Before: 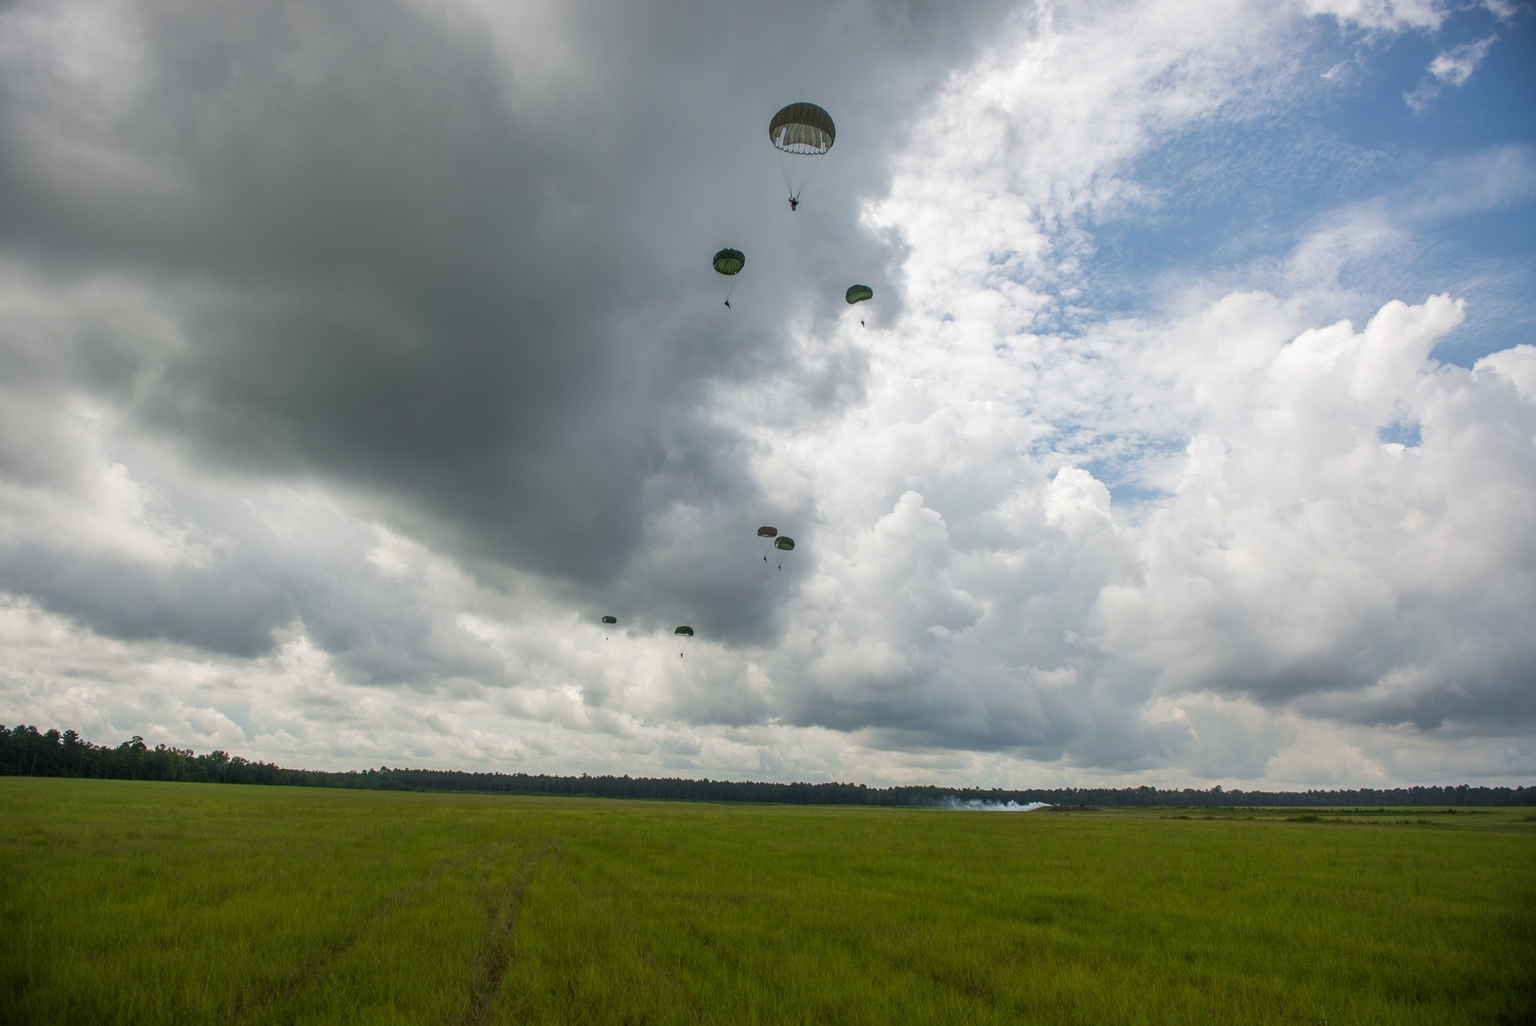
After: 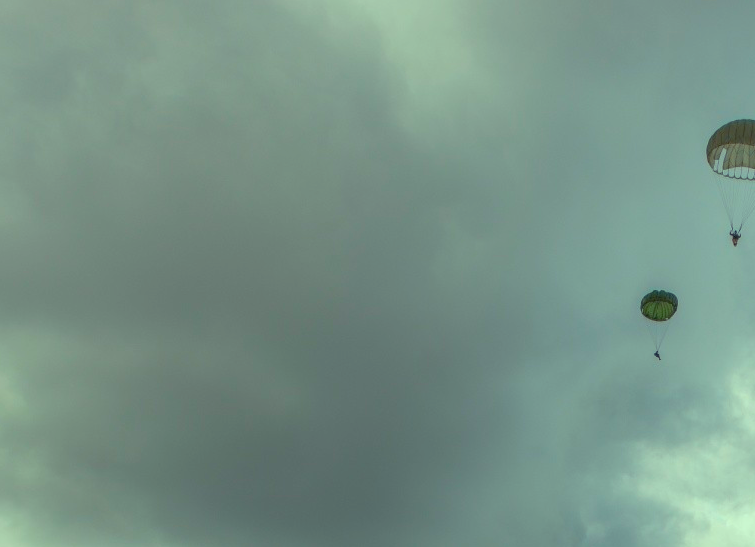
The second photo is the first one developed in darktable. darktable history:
crop and rotate: left 10.837%, top 0.102%, right 47.18%, bottom 54.326%
color balance rgb: highlights gain › luminance 15.296%, highlights gain › chroma 7.054%, highlights gain › hue 127.29°, perceptual saturation grading › global saturation 19.903%, perceptual brilliance grading › global brilliance 12.108%, contrast -29.359%
